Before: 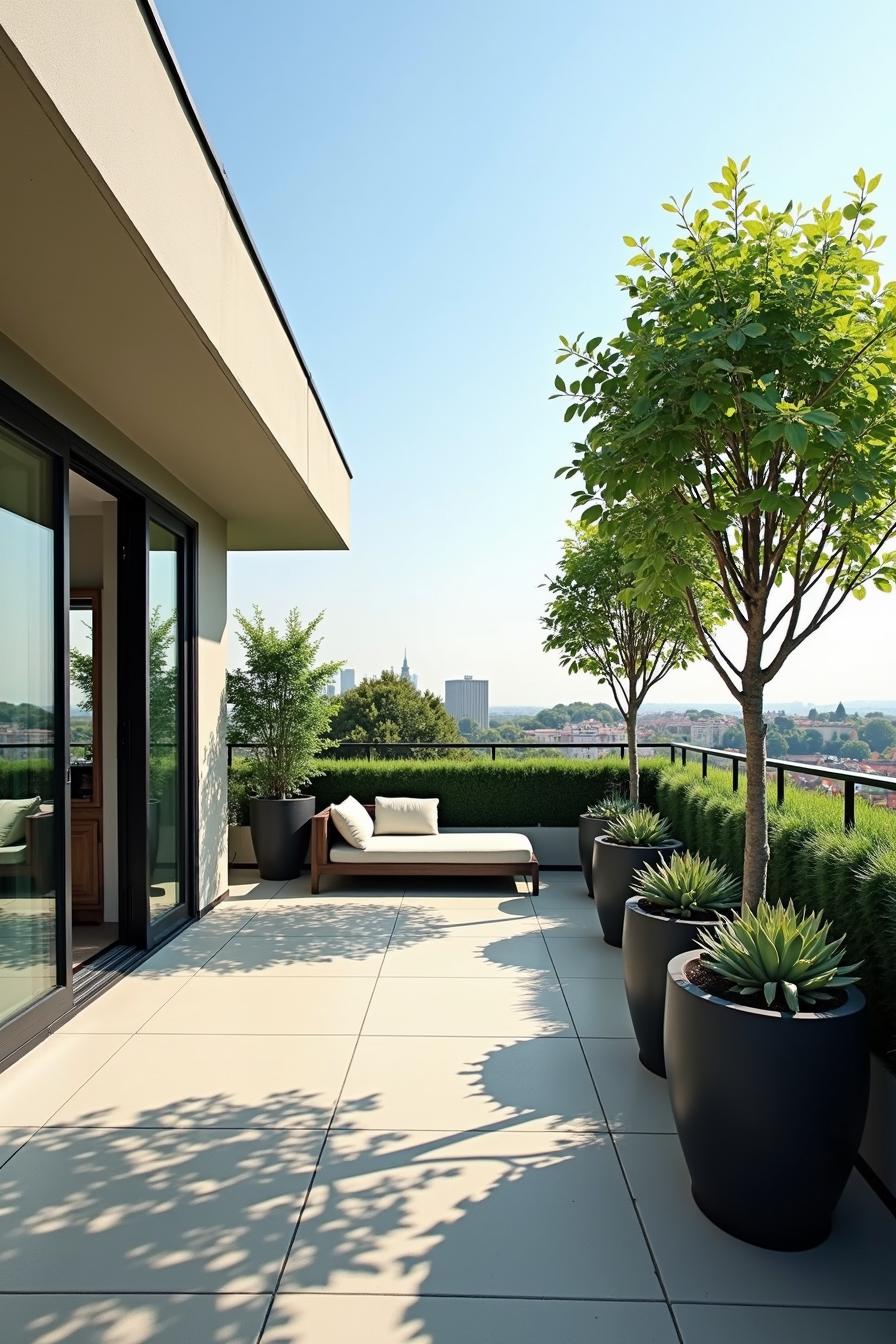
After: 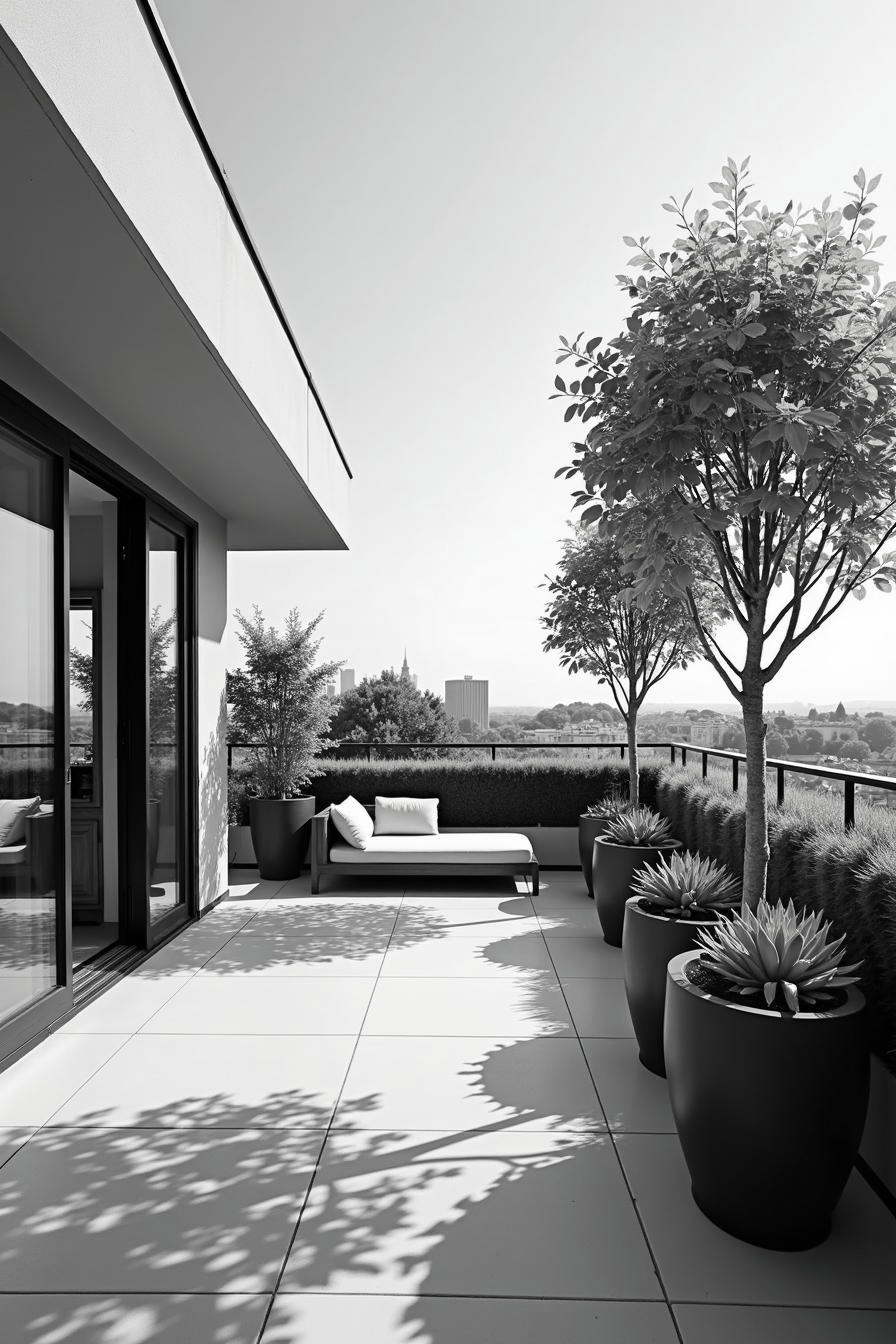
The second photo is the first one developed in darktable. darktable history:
contrast brightness saturation: saturation -0.989
